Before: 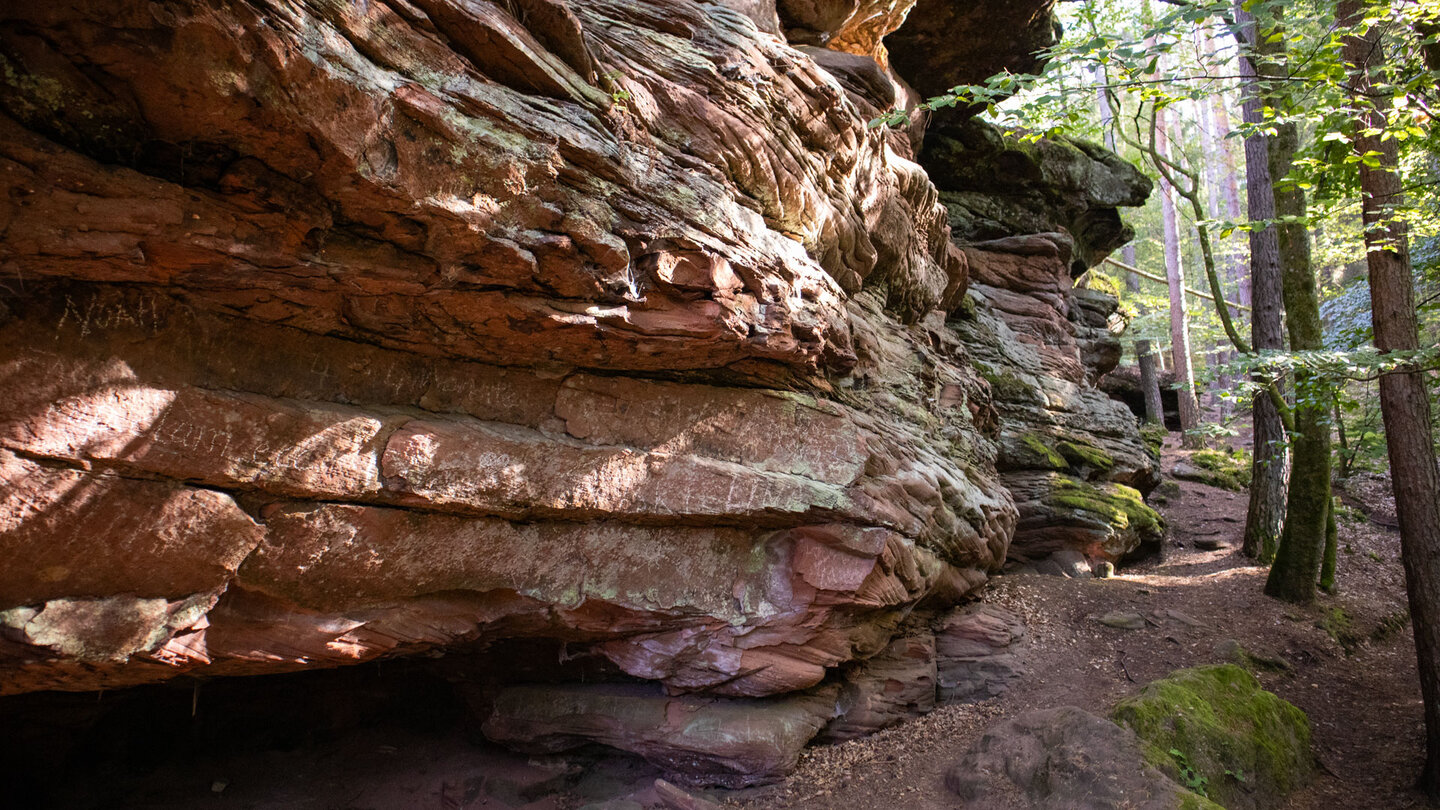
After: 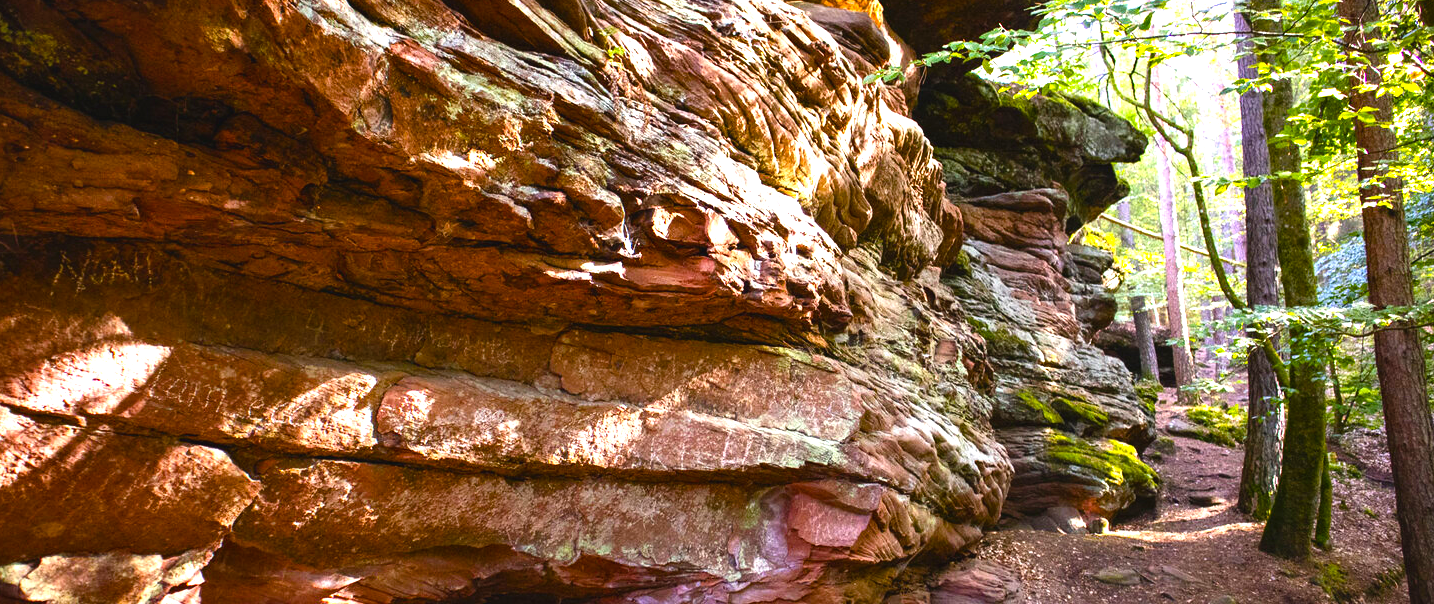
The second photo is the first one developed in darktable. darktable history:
crop: left 0.358%, top 5.542%, bottom 19.851%
color calibration: illuminant same as pipeline (D50), adaptation XYZ, x 0.347, y 0.358, temperature 5023.76 K
exposure: black level correction 0, exposure 0.589 EV, compensate exposure bias true
shadows and highlights: shadows 30.93, highlights 0.602, soften with gaussian
color balance rgb: shadows lift › luminance -19.721%, global offset › luminance 0.497%, global offset › hue 169.84°, linear chroma grading › global chroma 9.73%, perceptual saturation grading › global saturation 20%, perceptual saturation grading › highlights 1.75%, perceptual saturation grading › shadows 49.997%, perceptual brilliance grading › global brilliance 1.796%, perceptual brilliance grading › highlights 8.742%, perceptual brilliance grading › shadows -4.148%, global vibrance 20%
